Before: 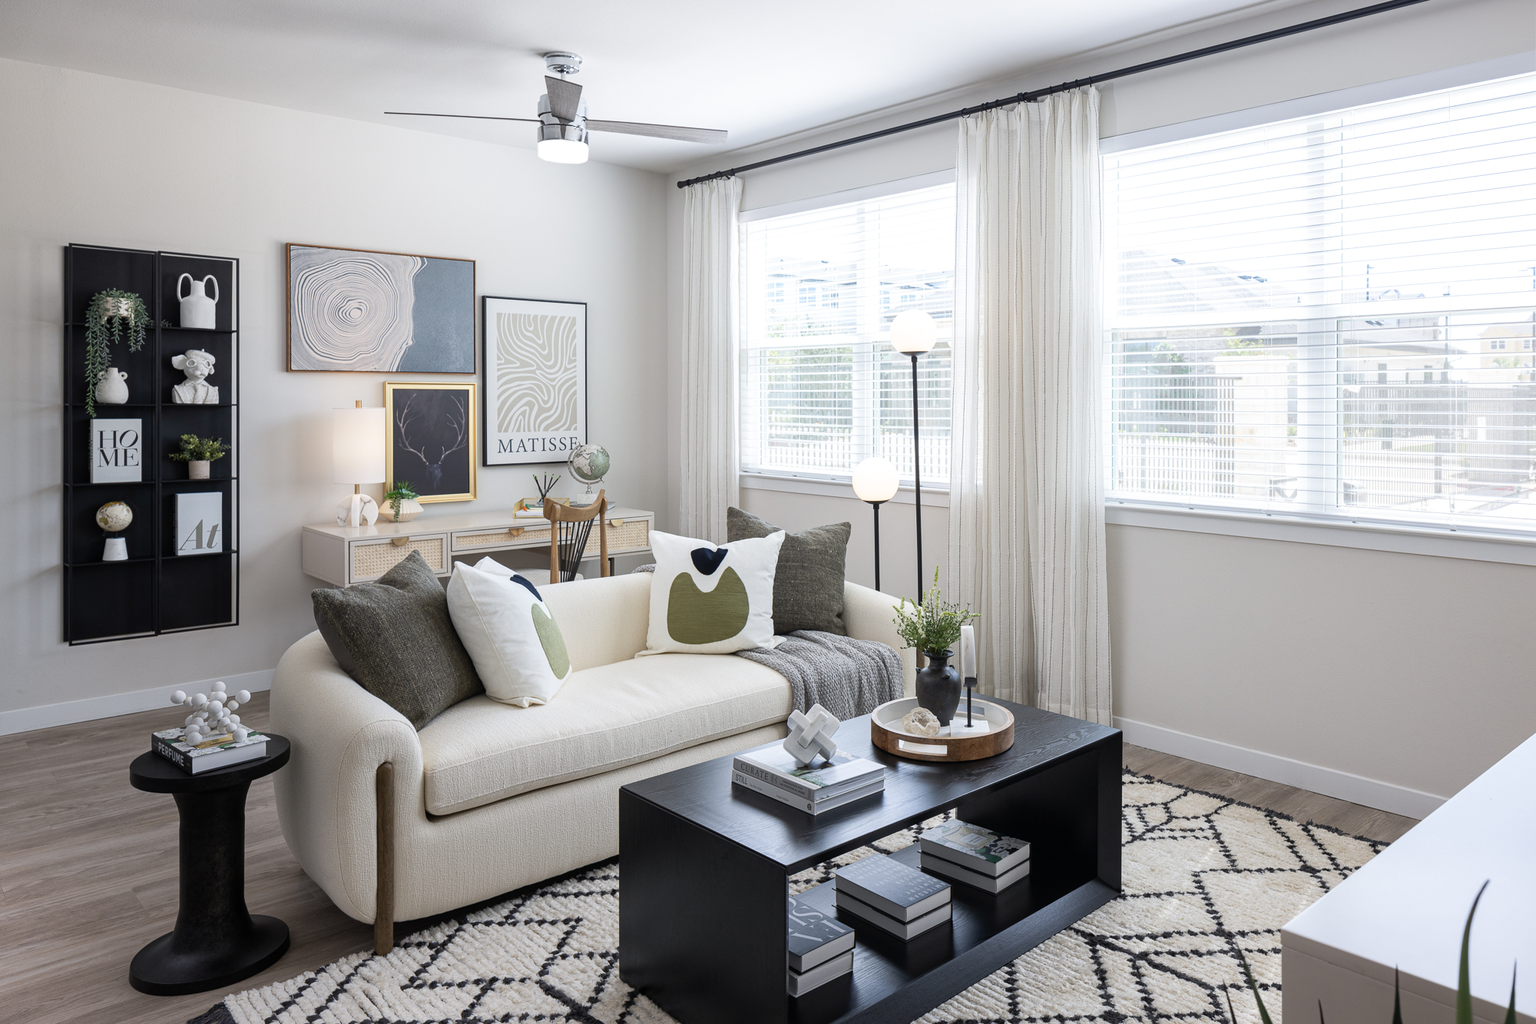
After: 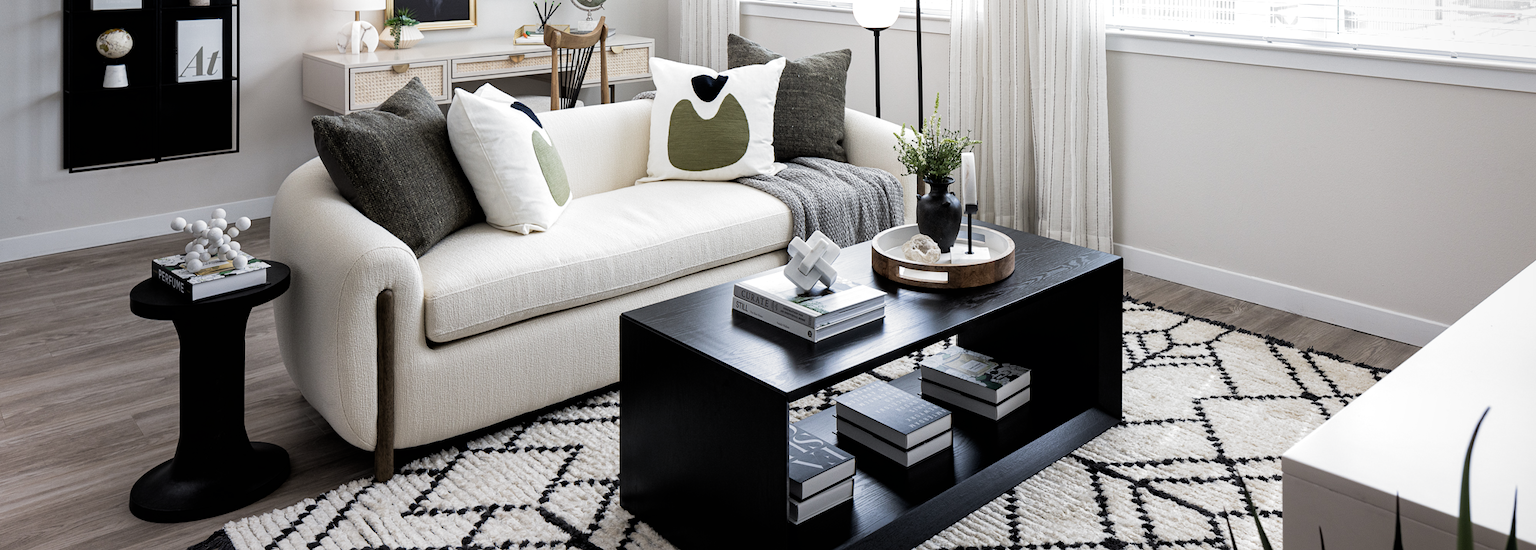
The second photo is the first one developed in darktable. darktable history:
vignetting: brightness -0.233, saturation 0.141
crop and rotate: top 46.237%
filmic rgb: black relative exposure -8.2 EV, white relative exposure 2.2 EV, threshold 3 EV, hardness 7.11, latitude 75%, contrast 1.325, highlights saturation mix -2%, shadows ↔ highlights balance 30%, preserve chrominance RGB euclidean norm, color science v5 (2021), contrast in shadows safe, contrast in highlights safe, enable highlight reconstruction true
